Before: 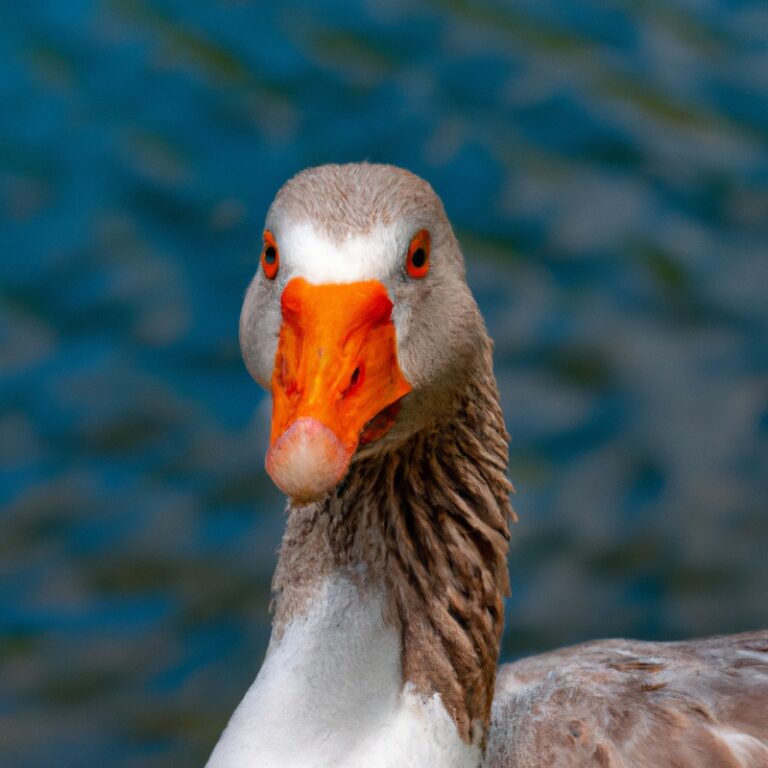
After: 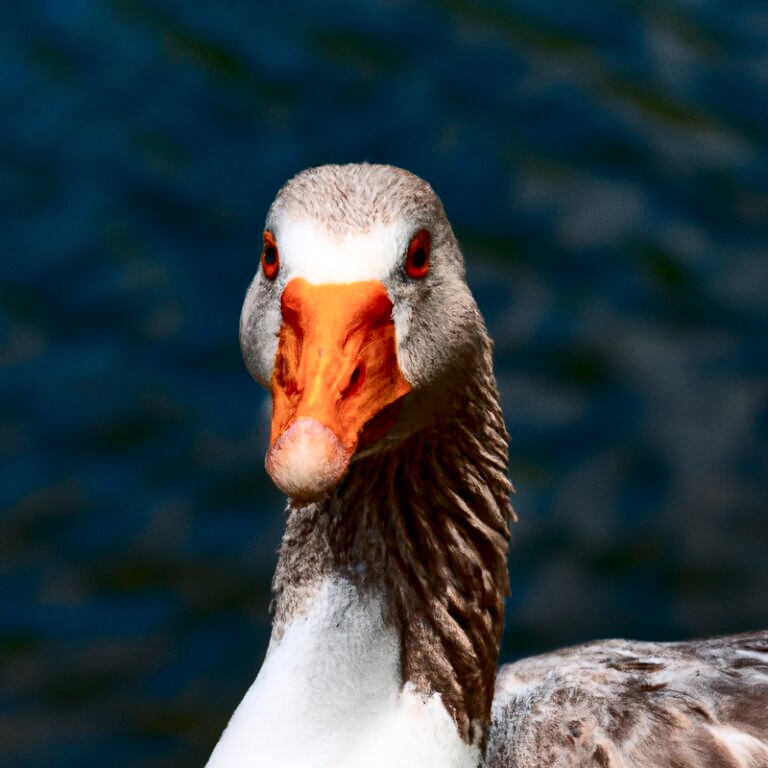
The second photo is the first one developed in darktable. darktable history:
contrast brightness saturation: contrast 0.494, saturation -0.092
